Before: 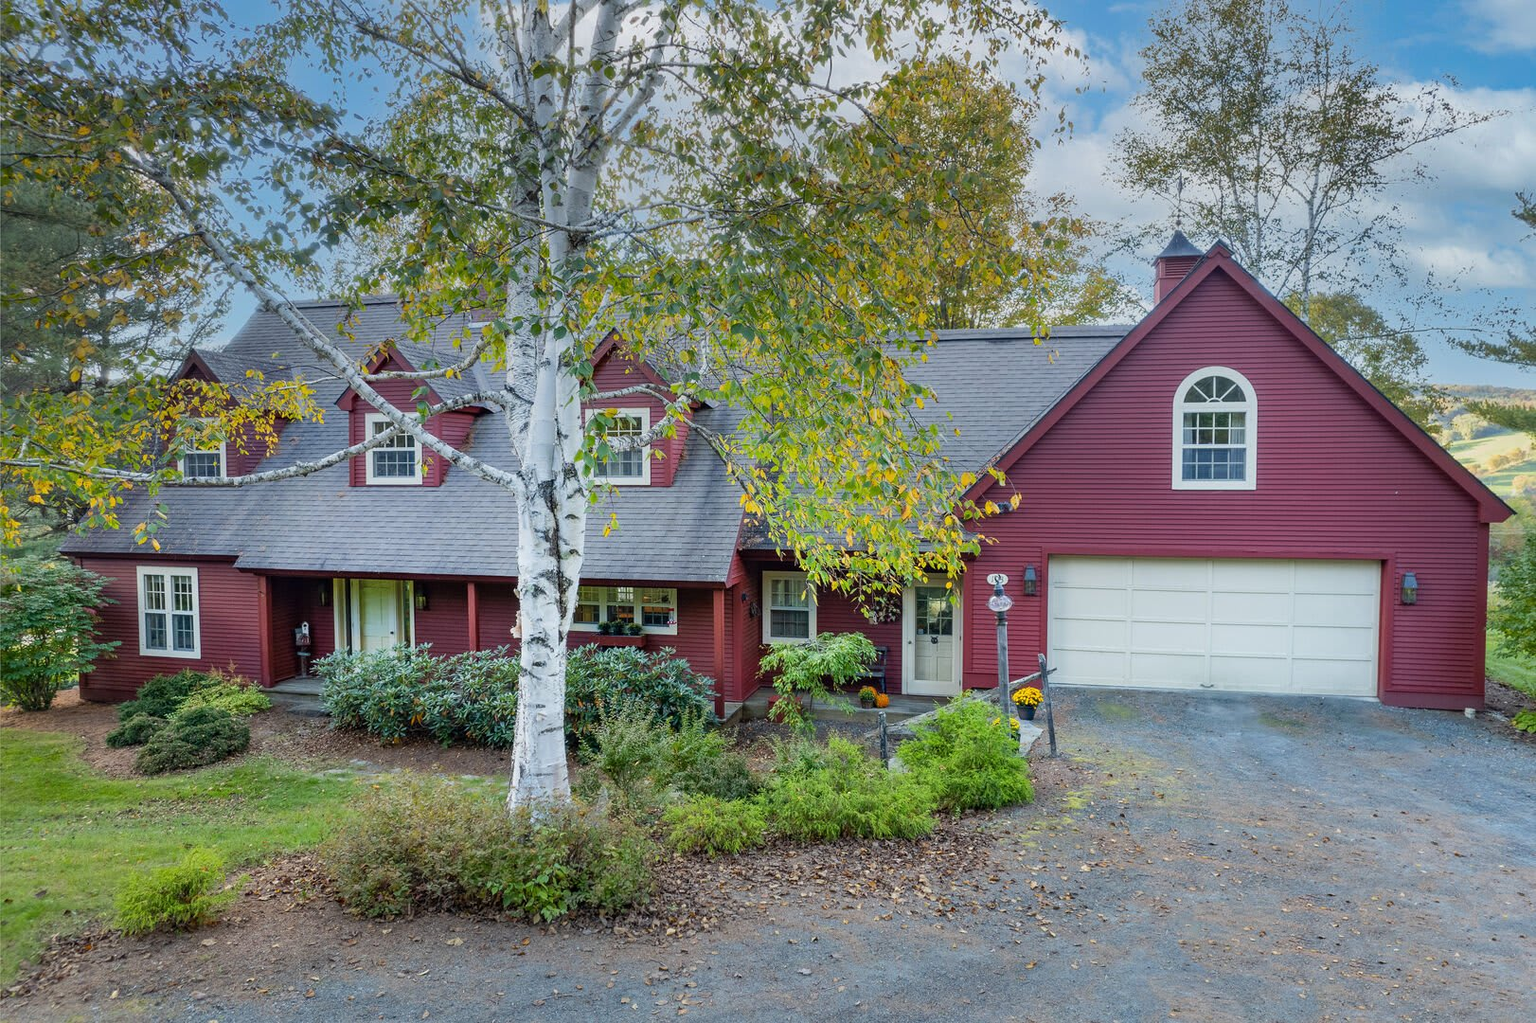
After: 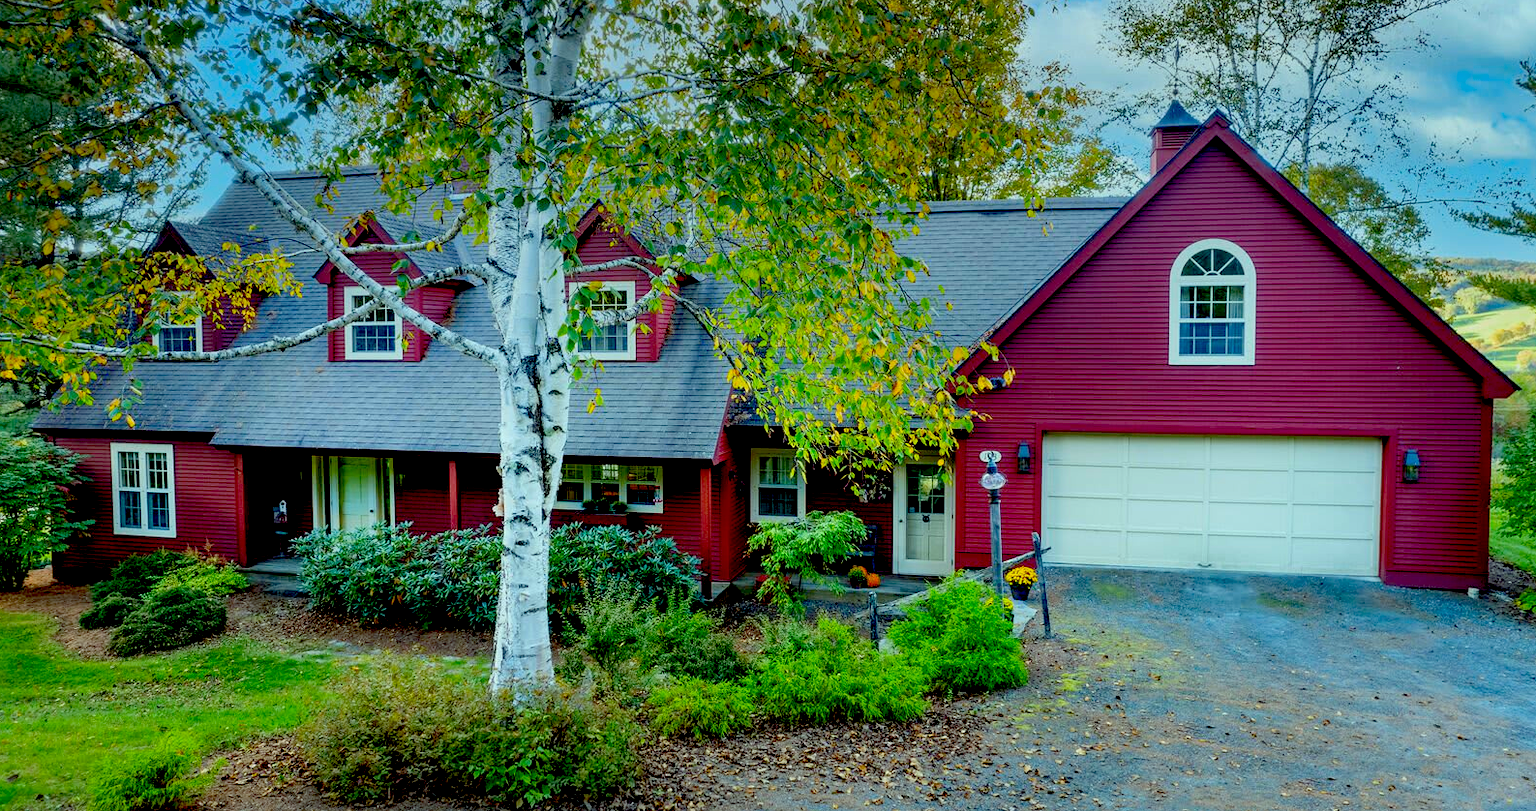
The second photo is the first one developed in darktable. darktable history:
color correction: highlights a* -7.61, highlights b* 1.09, shadows a* -3.34, saturation 1.38
crop and rotate: left 1.91%, top 12.972%, right 0.204%, bottom 9.404%
exposure: black level correction 0.049, exposure 0.014 EV, compensate highlight preservation false
